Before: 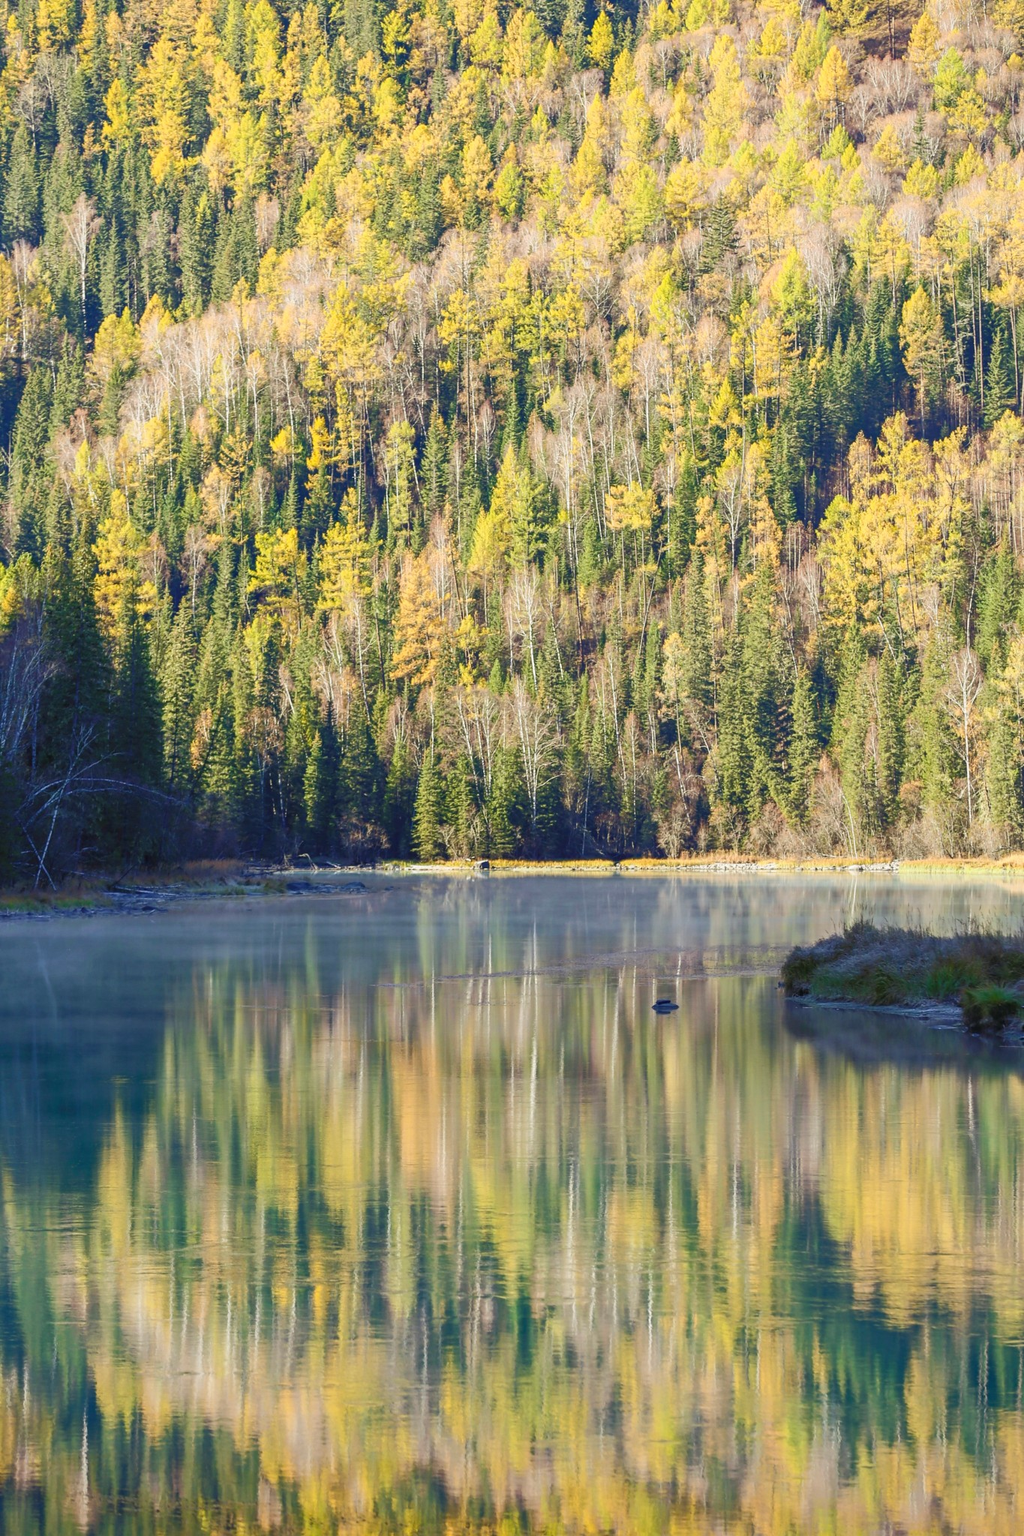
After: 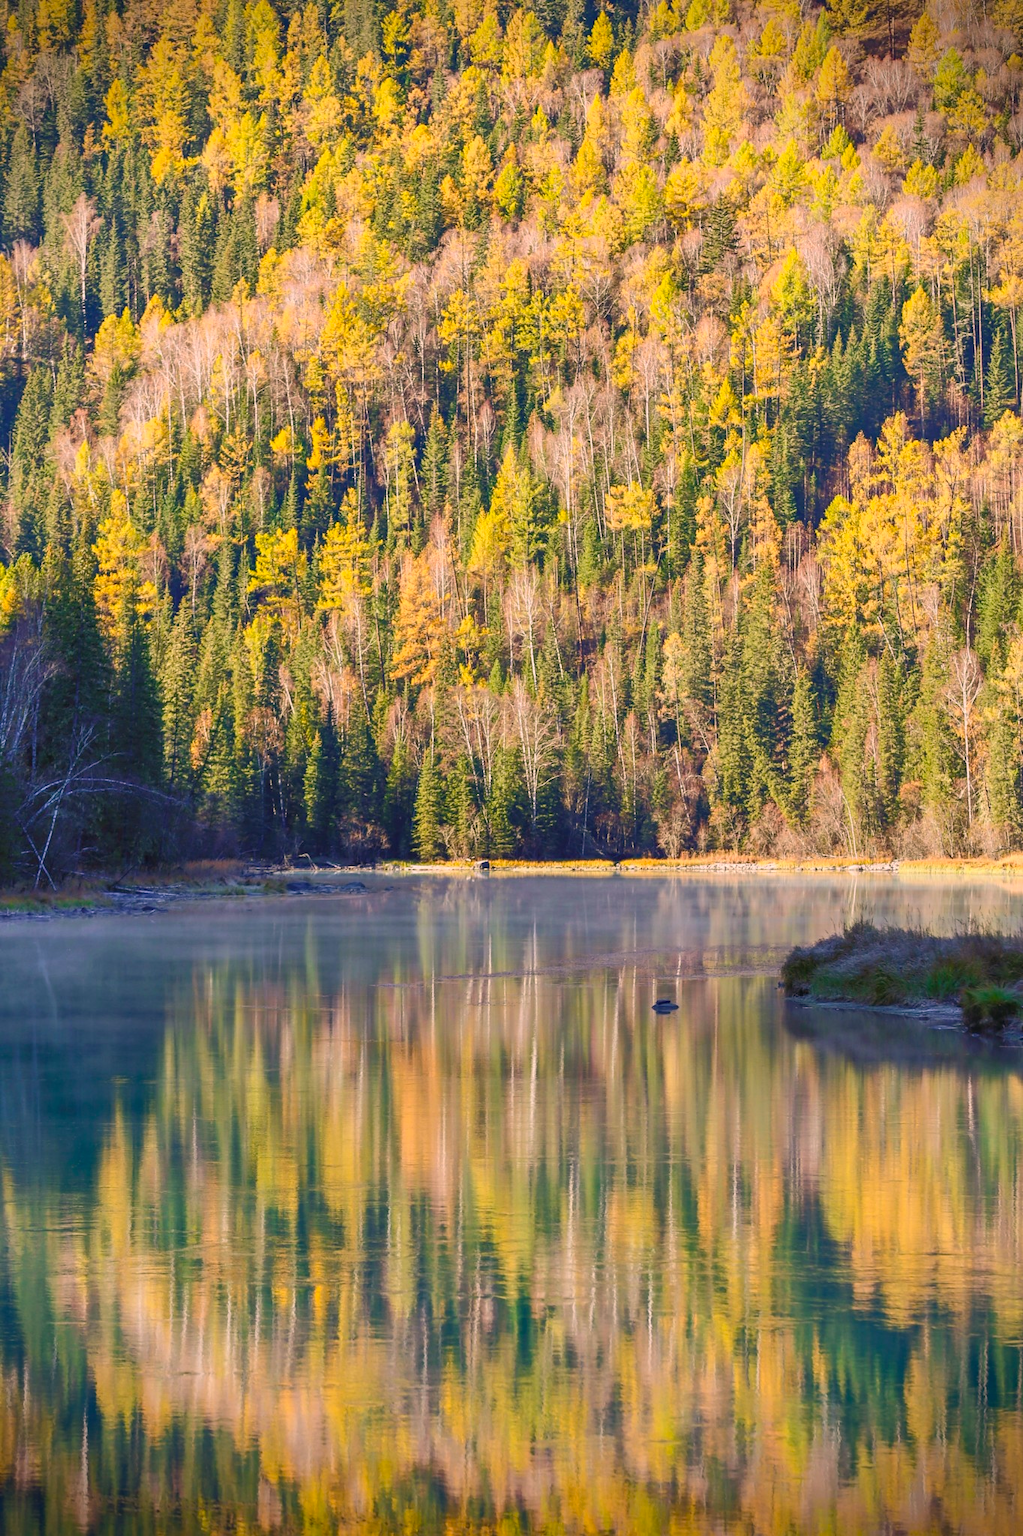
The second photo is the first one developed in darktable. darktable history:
vignetting: fall-off start 88.08%, fall-off radius 25.04%, brightness -0.605, saturation 0.003
shadows and highlights: shadows 43.54, white point adjustment -1.57, highlights color adjustment 52.42%, soften with gaussian
color correction: highlights a* 12.58, highlights b* 5.39
